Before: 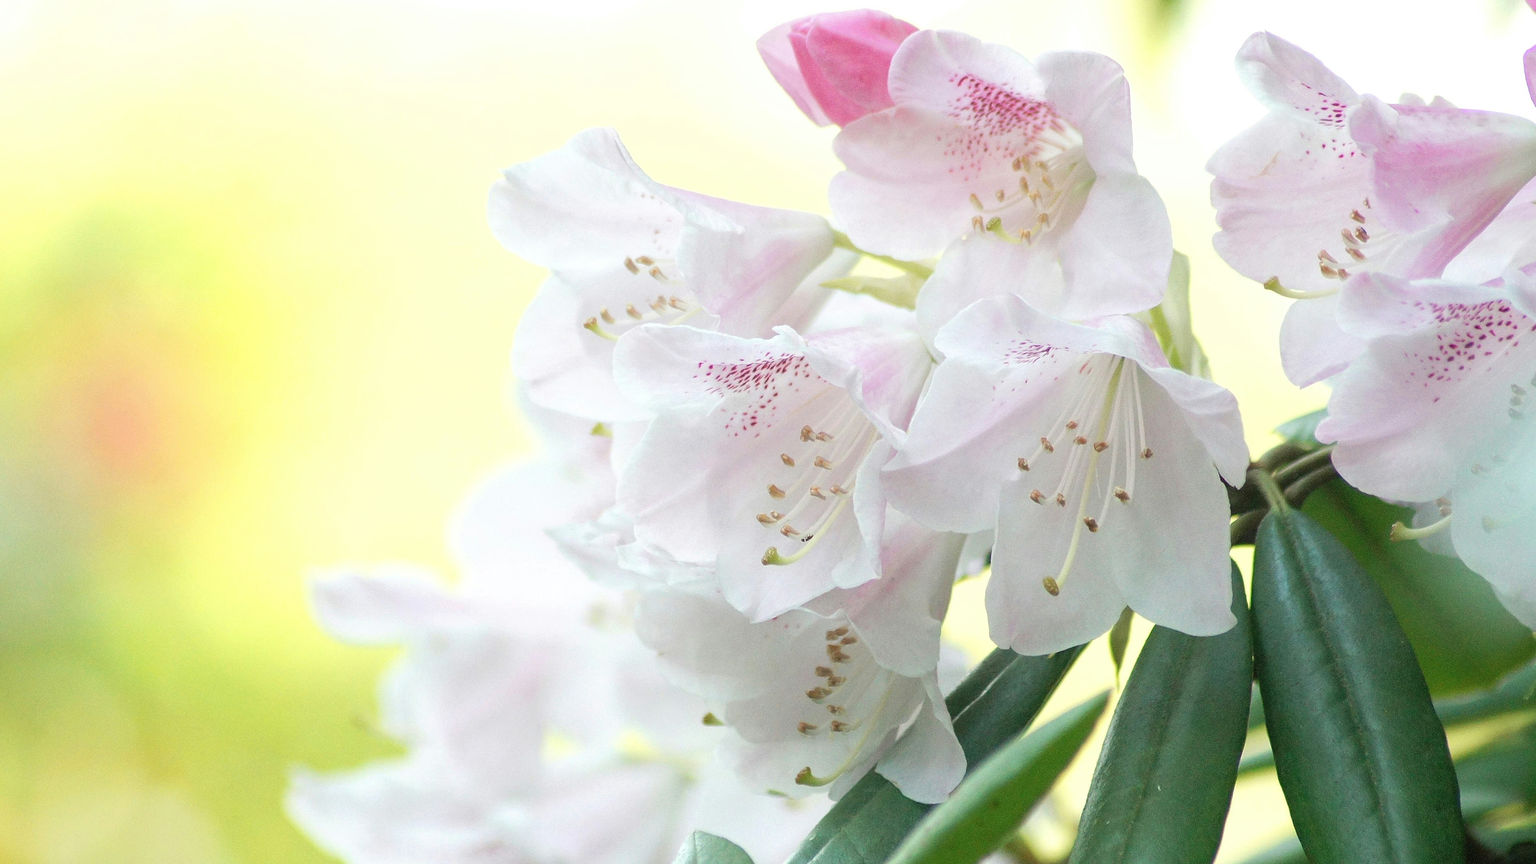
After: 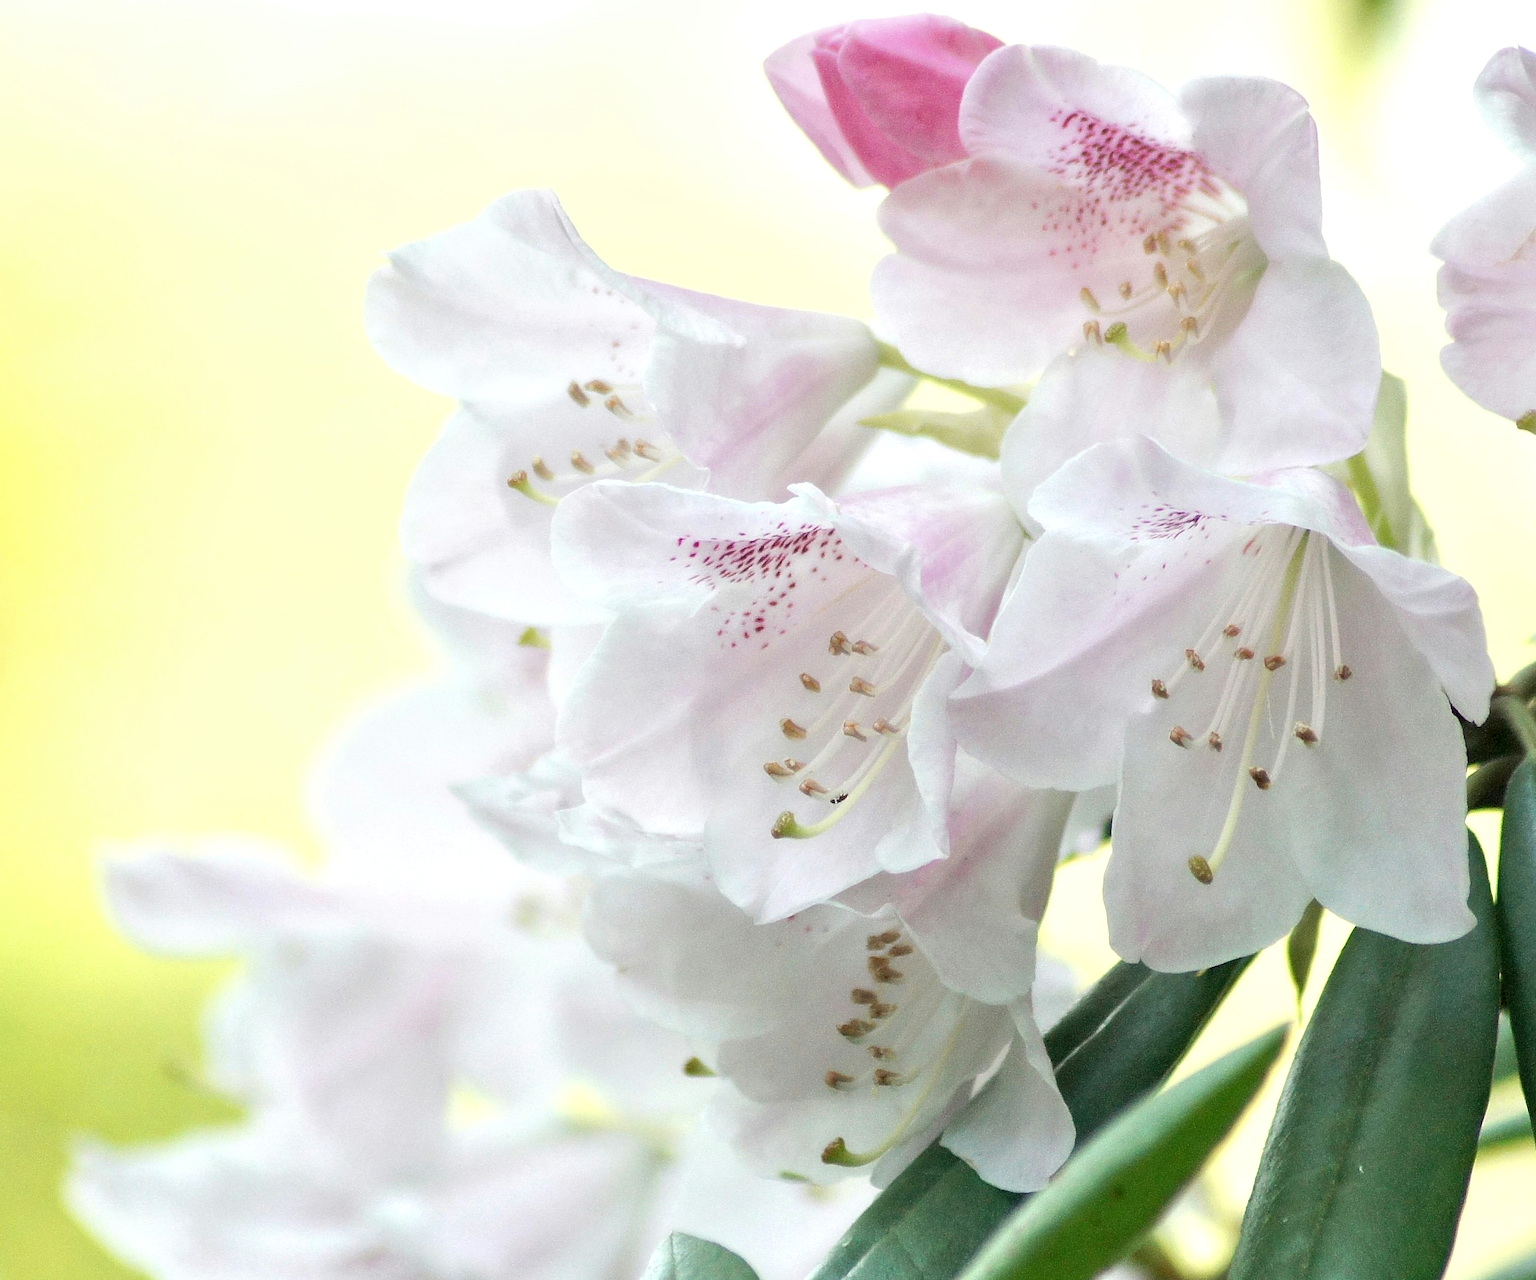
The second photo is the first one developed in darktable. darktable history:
crop and rotate: left 15.732%, right 16.833%
local contrast: mode bilateral grid, contrast 15, coarseness 36, detail 104%, midtone range 0.2
contrast equalizer: y [[0.514, 0.573, 0.581, 0.508, 0.5, 0.5], [0.5 ×6], [0.5 ×6], [0 ×6], [0 ×6]]
